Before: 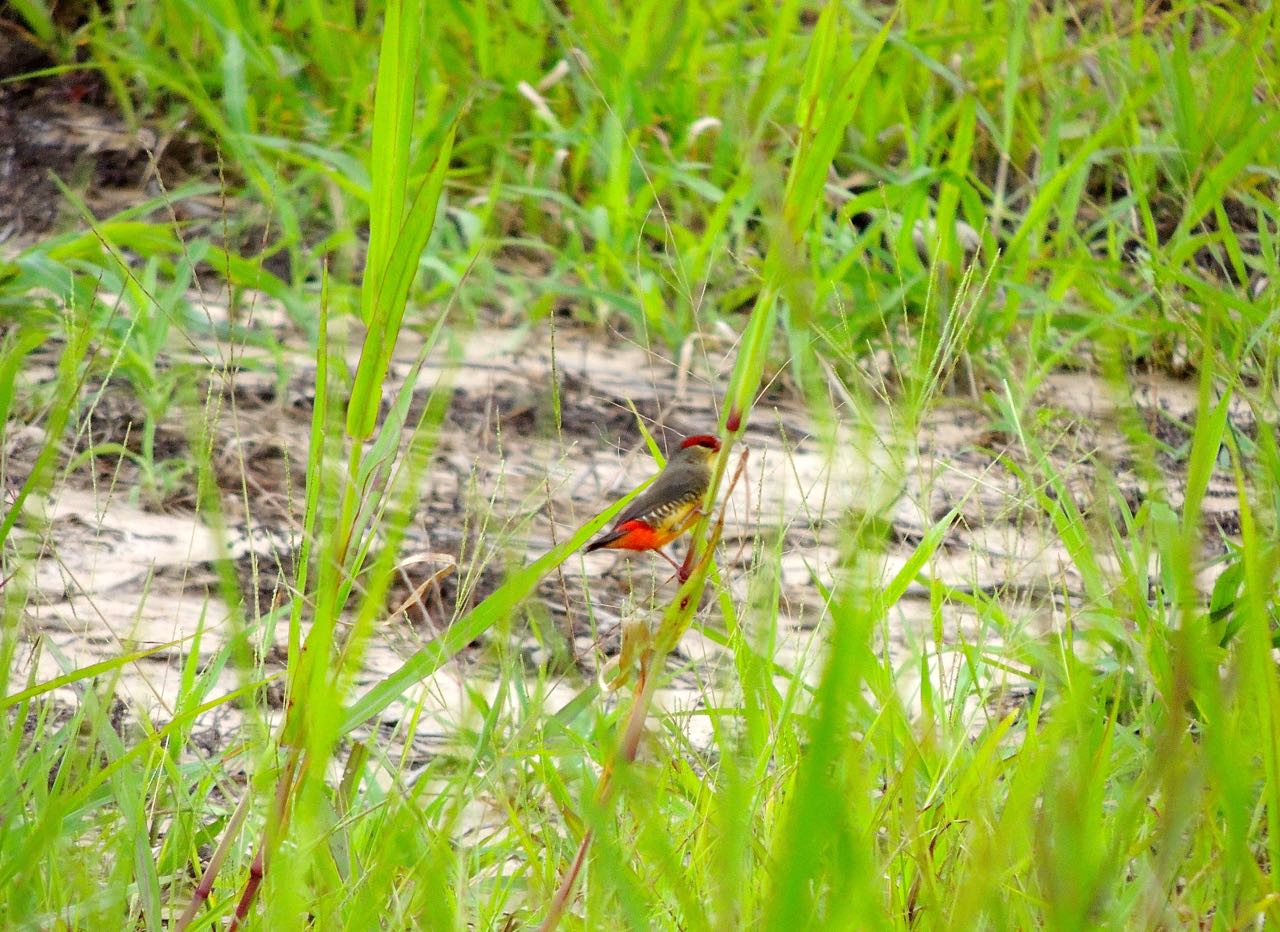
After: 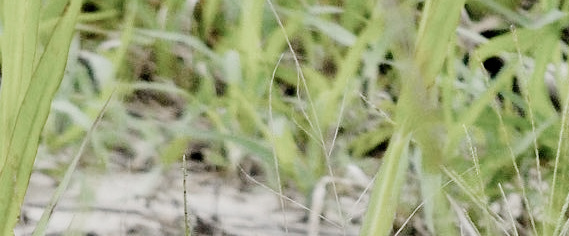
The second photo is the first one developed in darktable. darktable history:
filmic rgb: black relative exposure -5.13 EV, white relative exposure 4 EV, threshold 5.96 EV, hardness 2.9, contrast 1.297, highlights saturation mix -30.57%, preserve chrominance no, color science v5 (2021), enable highlight reconstruction true
crop: left 28.81%, top 16.797%, right 26.685%, bottom 57.821%
